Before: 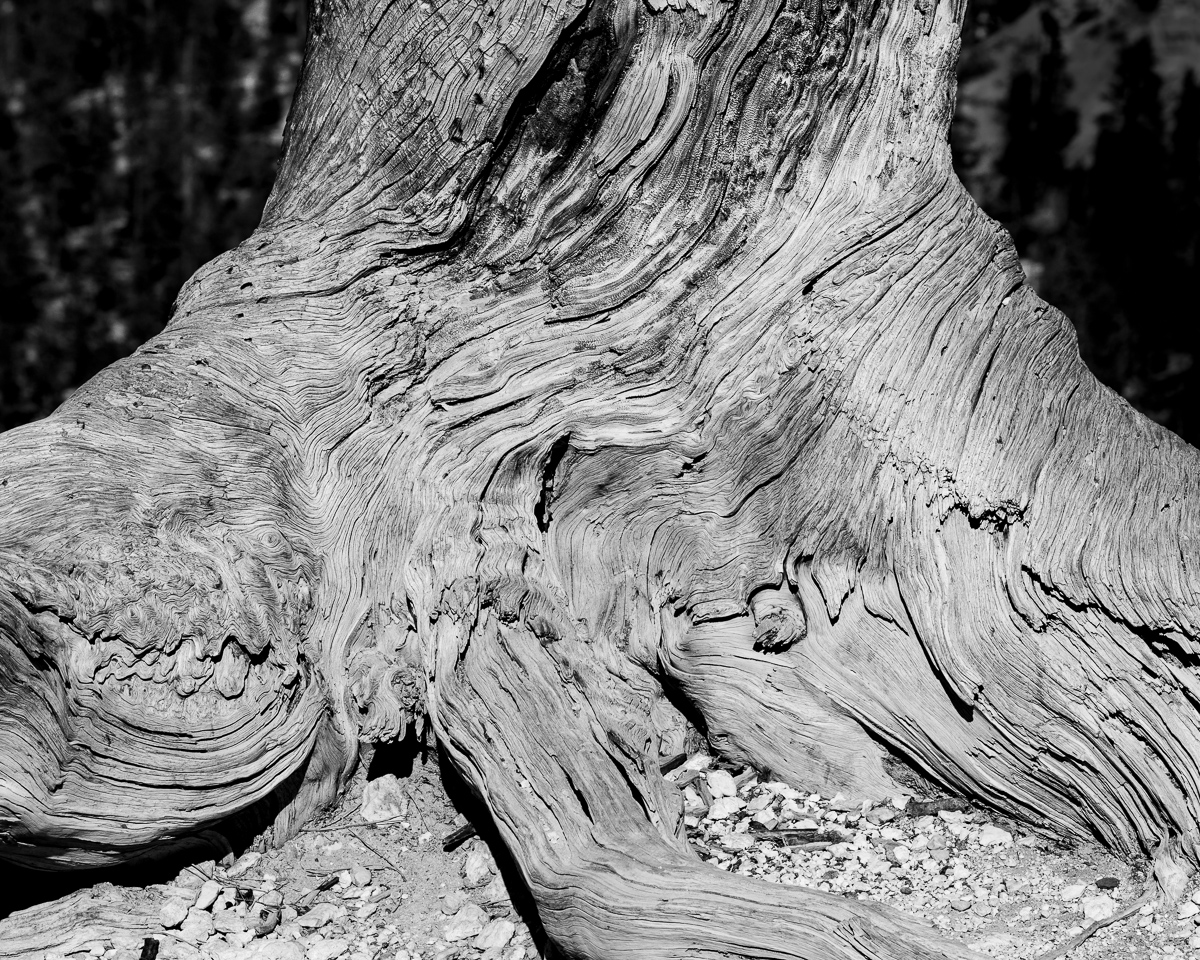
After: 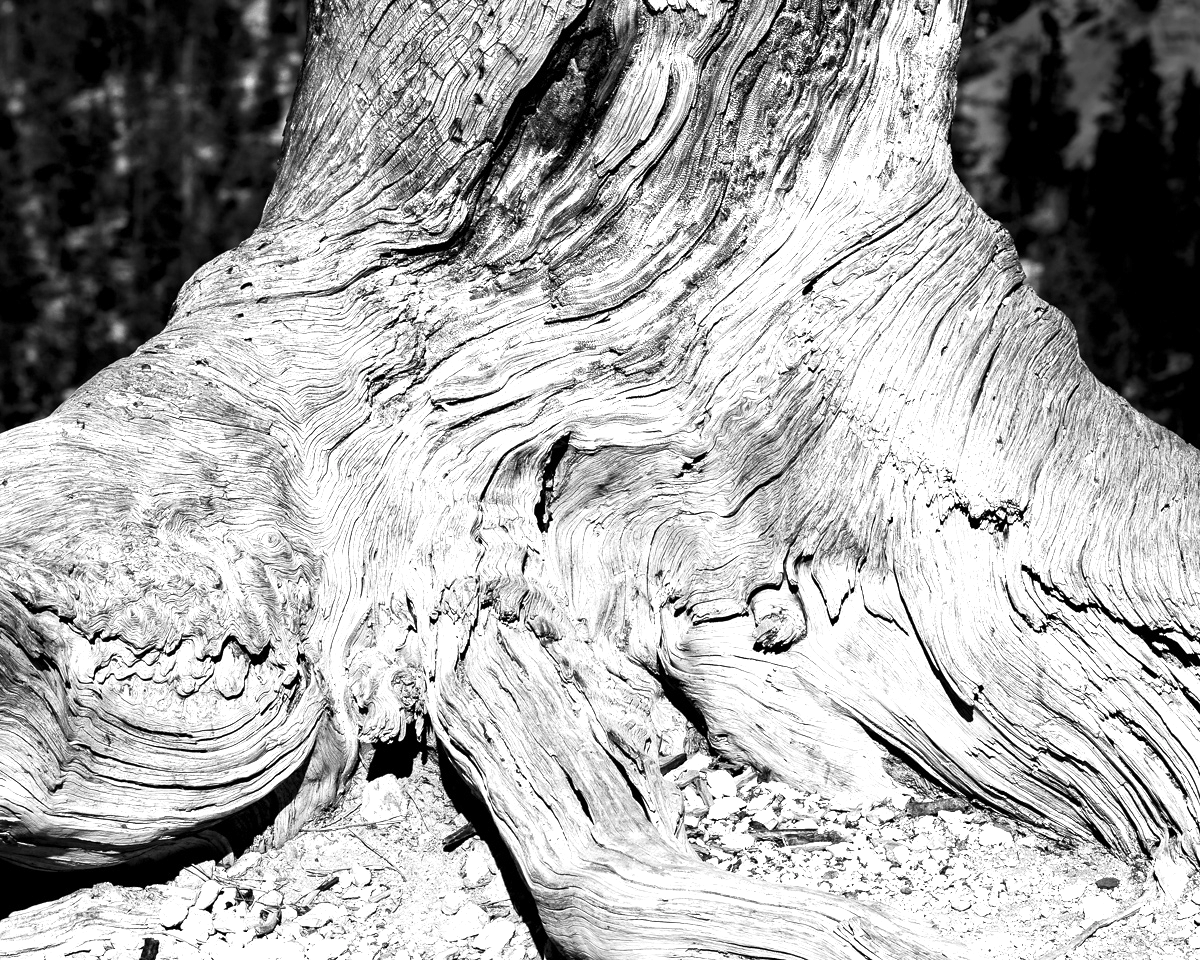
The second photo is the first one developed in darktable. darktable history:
exposure: exposure 0.992 EV, compensate highlight preservation false
color correction: highlights b* 0.018, saturation 0.278
